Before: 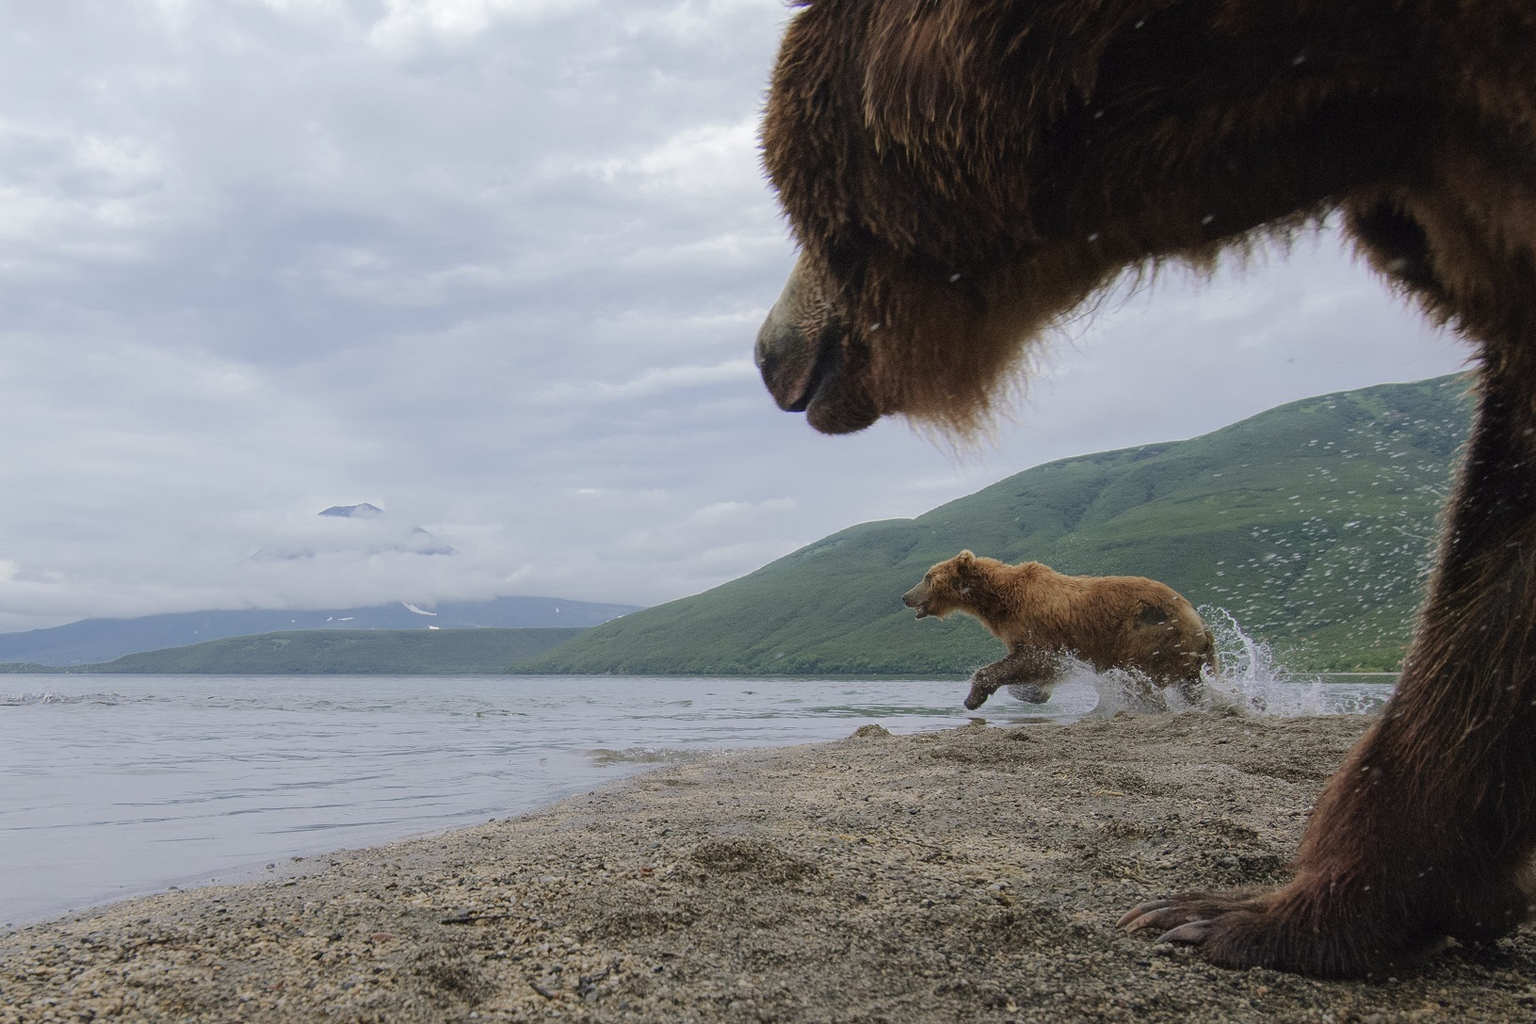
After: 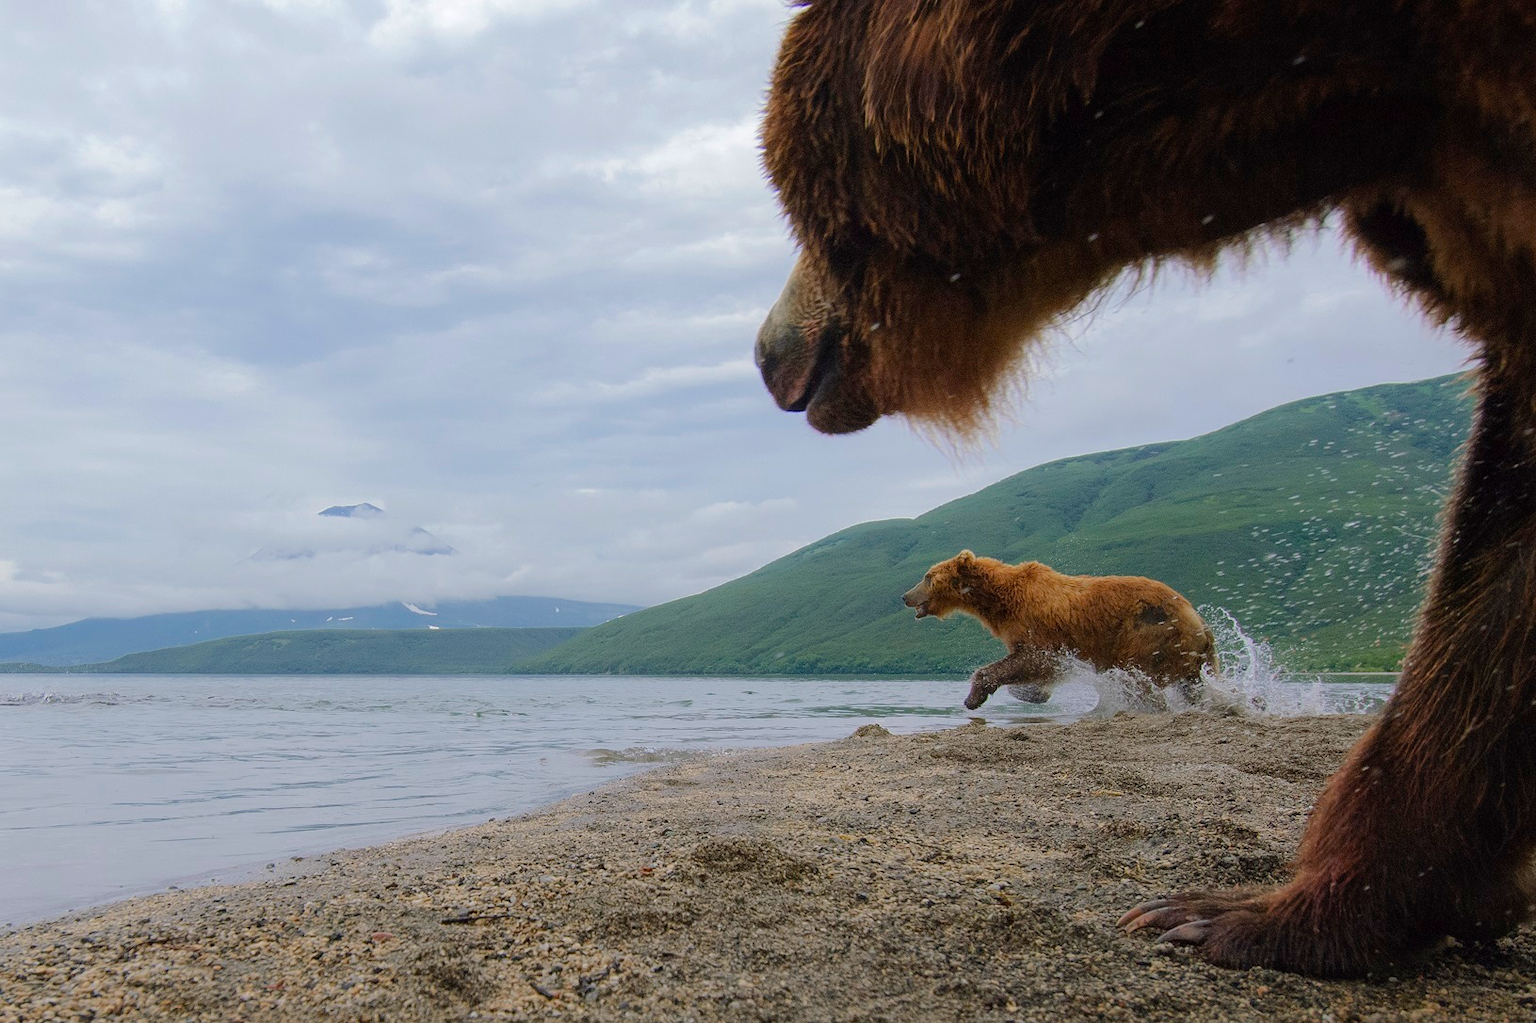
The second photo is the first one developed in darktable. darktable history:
color balance rgb: perceptual saturation grading › global saturation 29.65%
